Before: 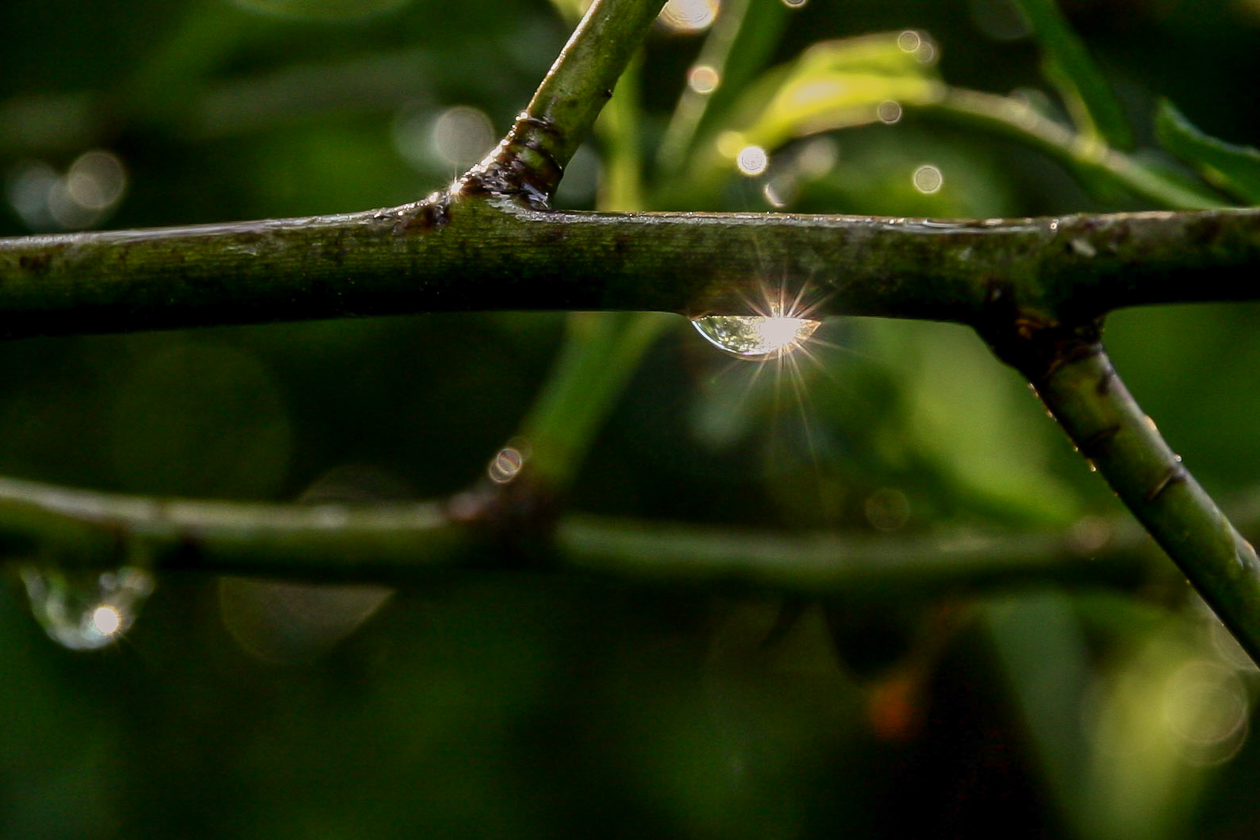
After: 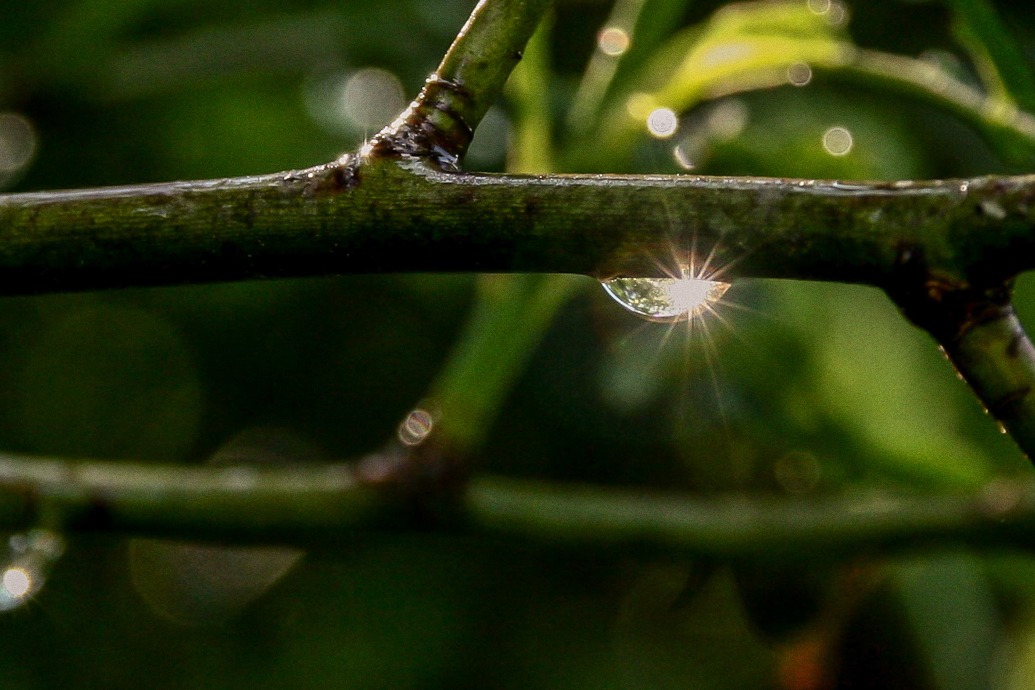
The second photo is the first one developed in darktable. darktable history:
exposure: compensate highlight preservation false
crop and rotate: left 7.196%, top 4.574%, right 10.605%, bottom 13.178%
grain: coarseness 7.08 ISO, strength 21.67%, mid-tones bias 59.58%
